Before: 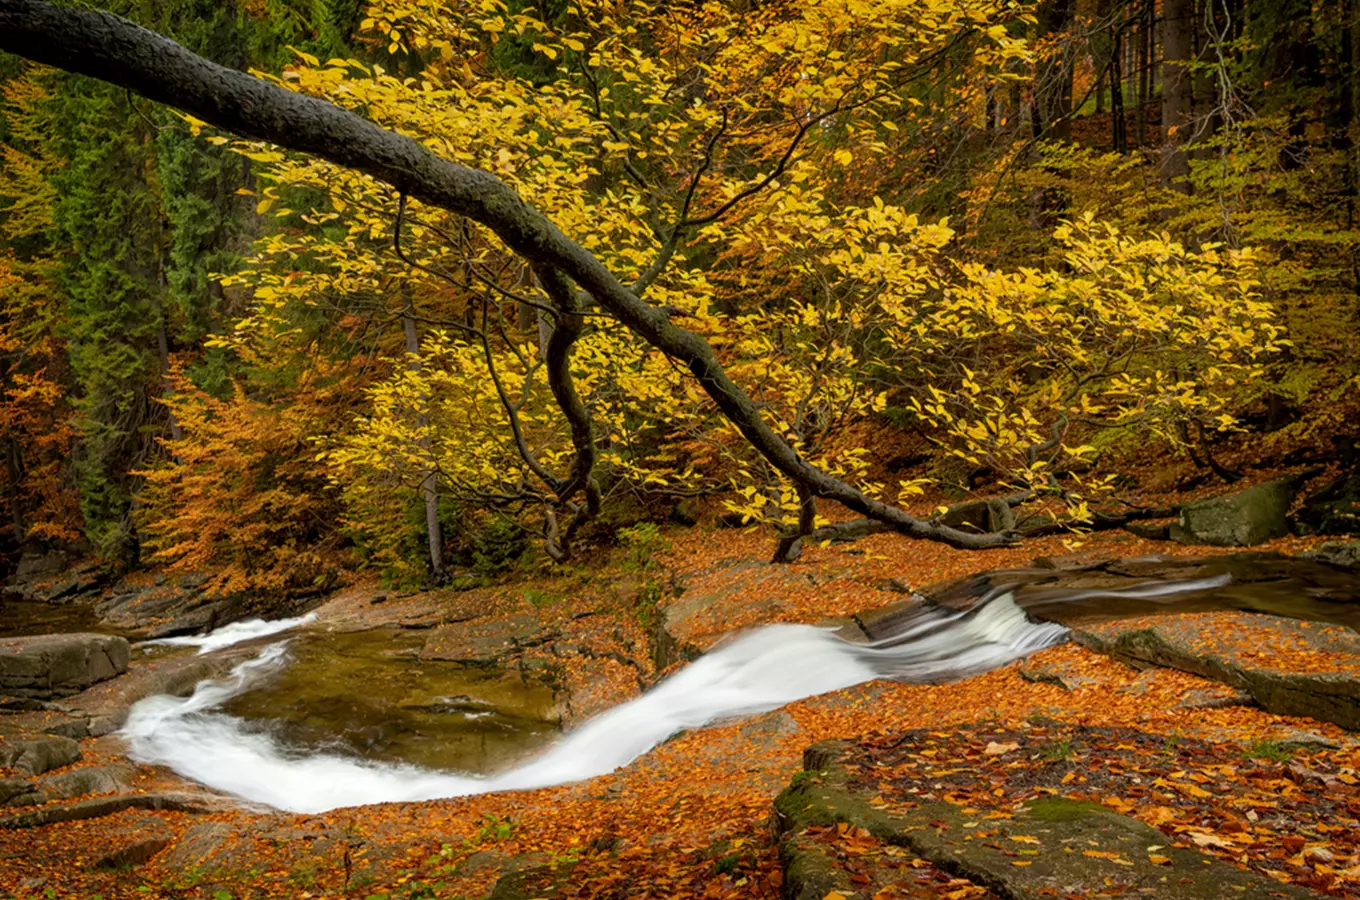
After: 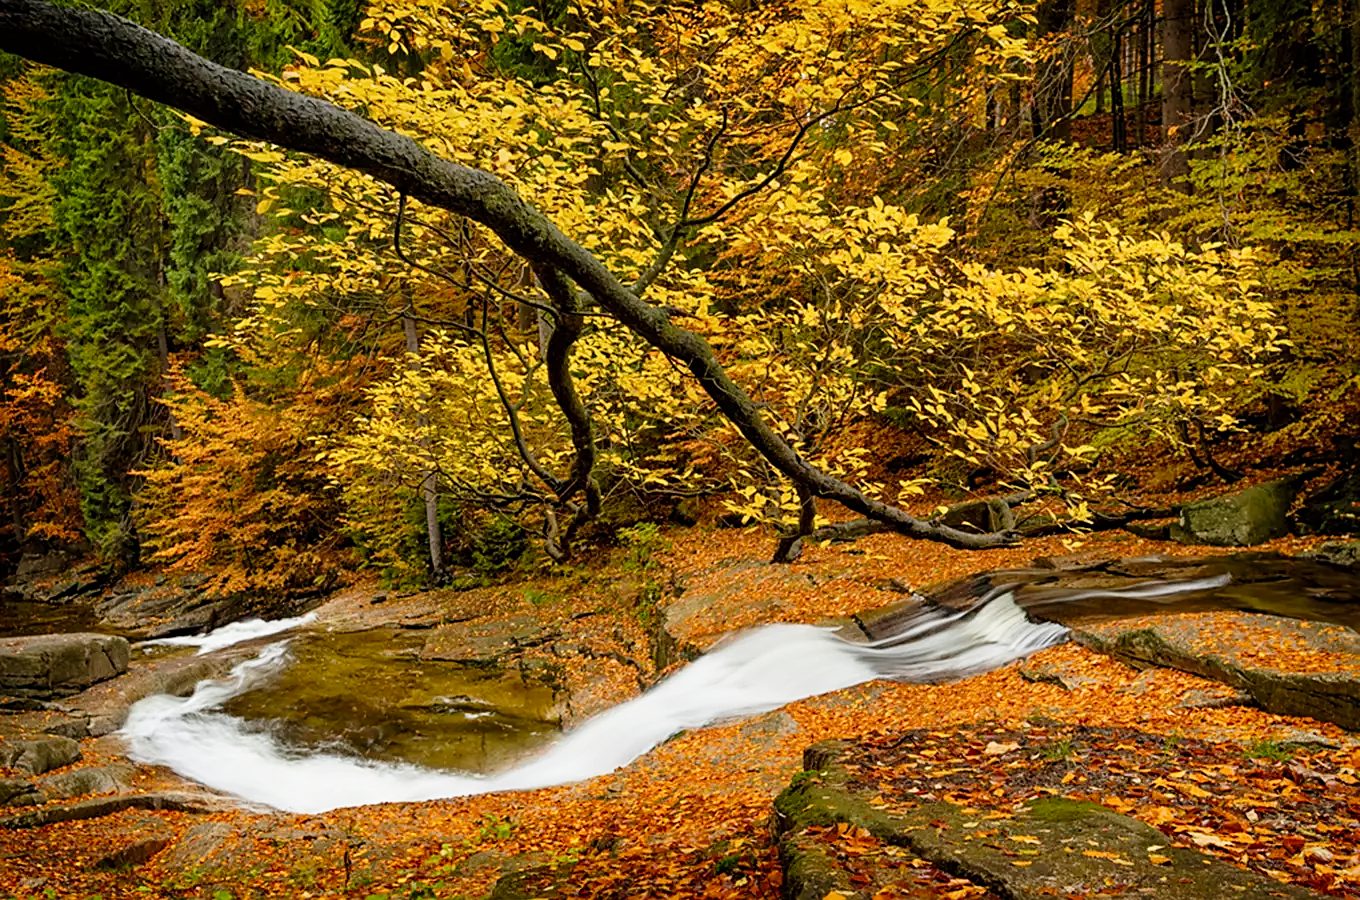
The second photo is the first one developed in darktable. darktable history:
tone curve: curves: ch0 [(0, 0) (0.091, 0.077) (0.389, 0.458) (0.745, 0.82) (0.856, 0.899) (0.92, 0.938) (1, 0.973)]; ch1 [(0, 0) (0.437, 0.404) (0.5, 0.5) (0.529, 0.55) (0.58, 0.6) (0.616, 0.649) (1, 1)]; ch2 [(0, 0) (0.442, 0.415) (0.5, 0.5) (0.535, 0.557) (0.585, 0.62) (1, 1)], preserve colors none
sharpen: on, module defaults
